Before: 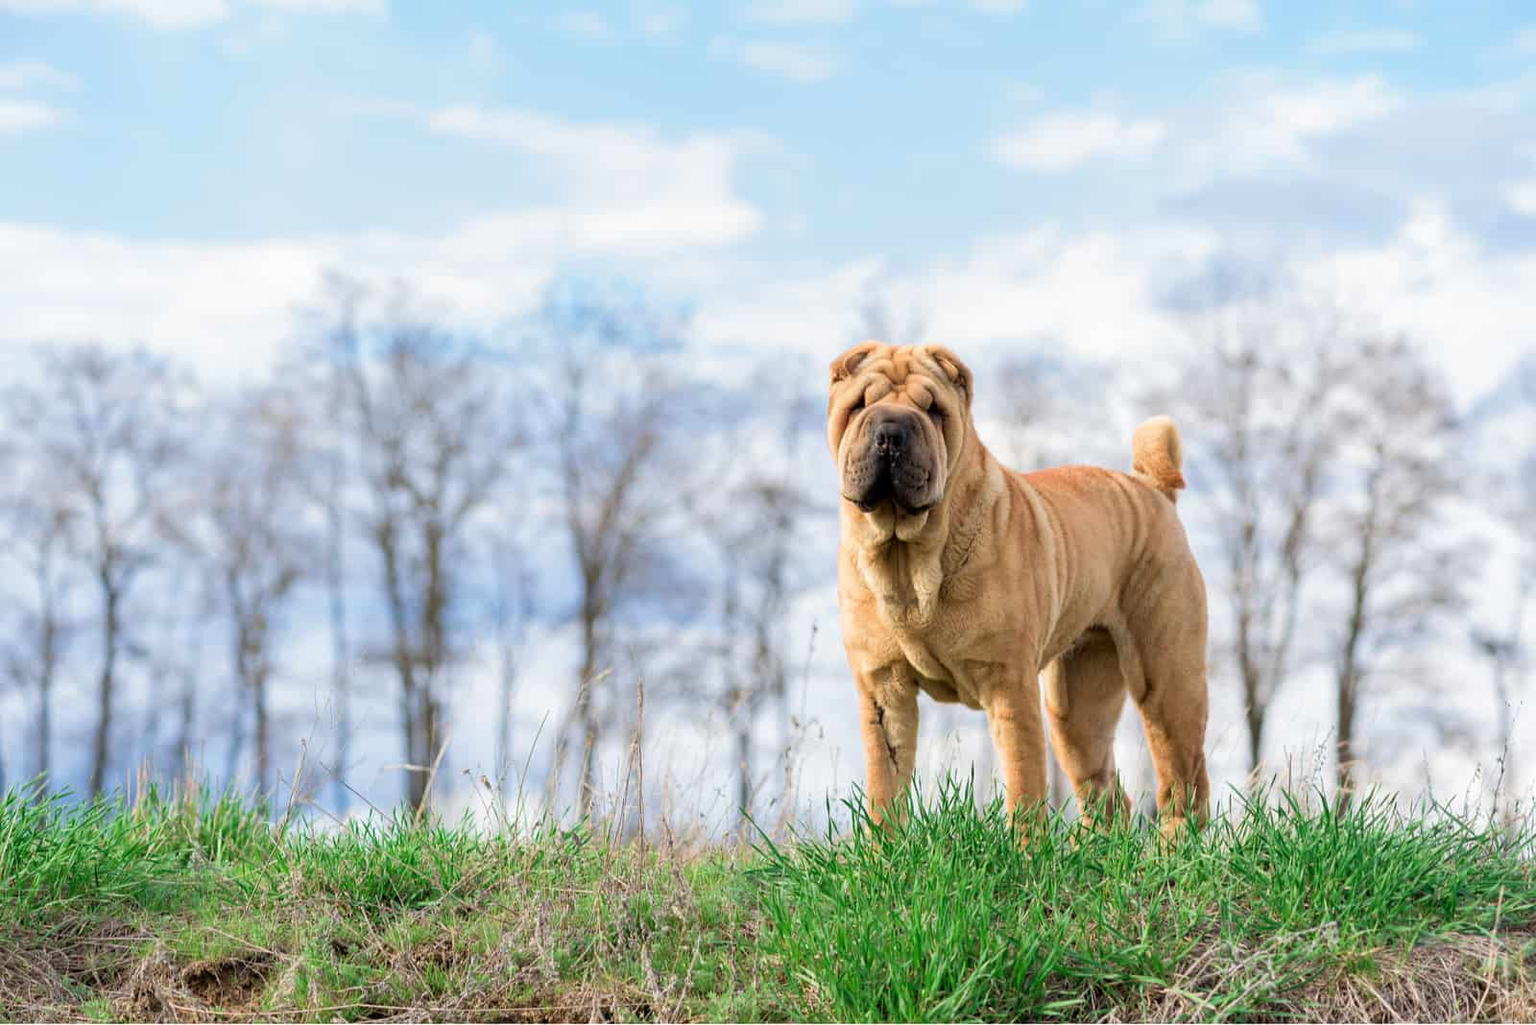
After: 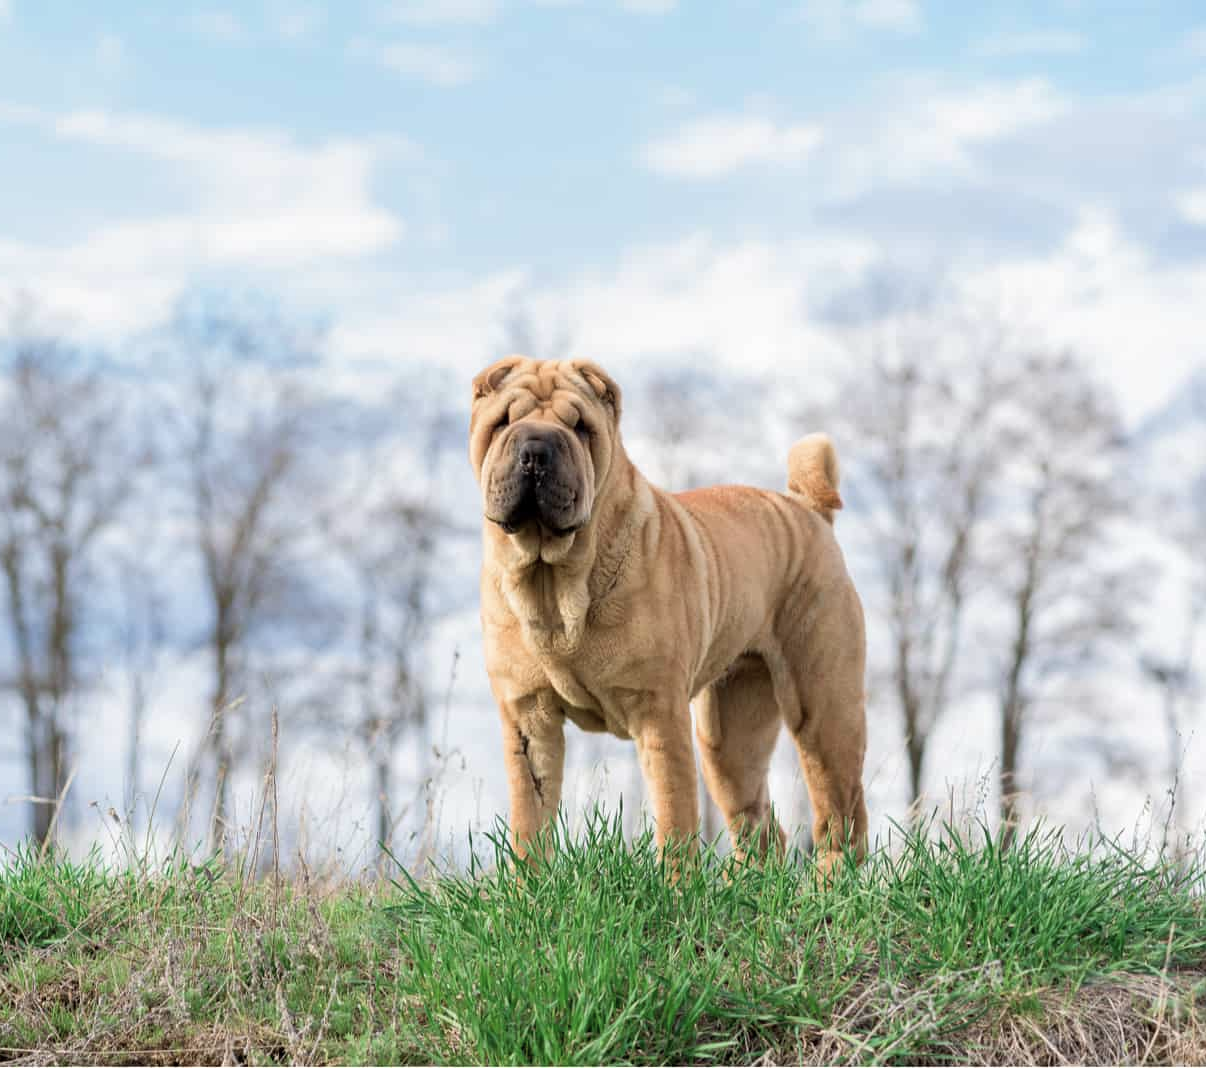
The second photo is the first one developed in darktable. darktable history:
crop and rotate: left 24.579%
color correction: highlights b* 0.046, saturation 0.805
